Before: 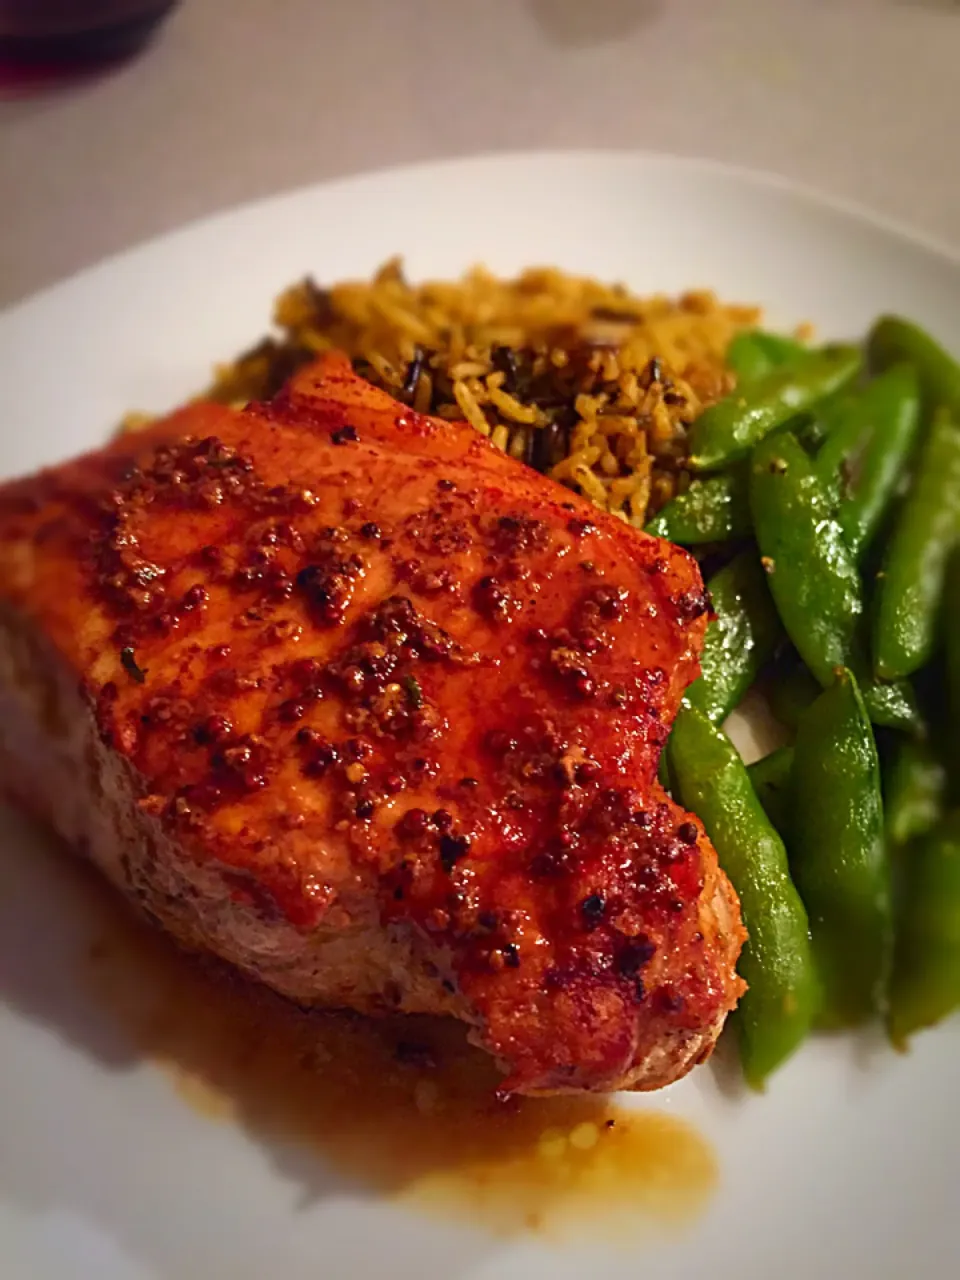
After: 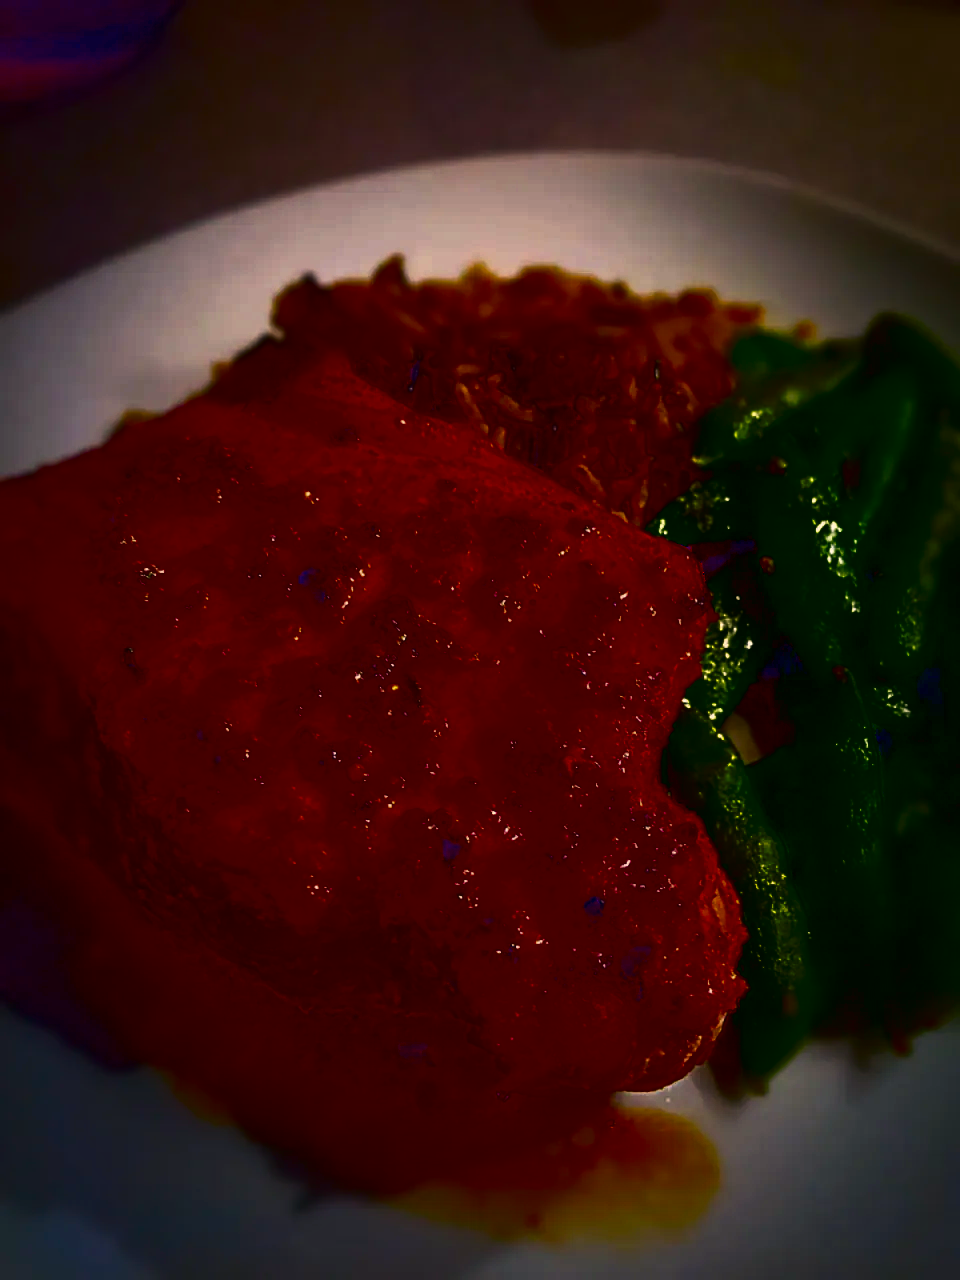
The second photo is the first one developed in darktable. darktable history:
contrast brightness saturation: brightness -0.985, saturation 0.999
base curve: curves: ch0 [(0, 0.02) (0.083, 0.036) (1, 1)]
color correction: highlights a* 13.83, highlights b* 5.96, shadows a* -5.61, shadows b* -15.4, saturation 0.855
haze removal: compatibility mode true, adaptive false
